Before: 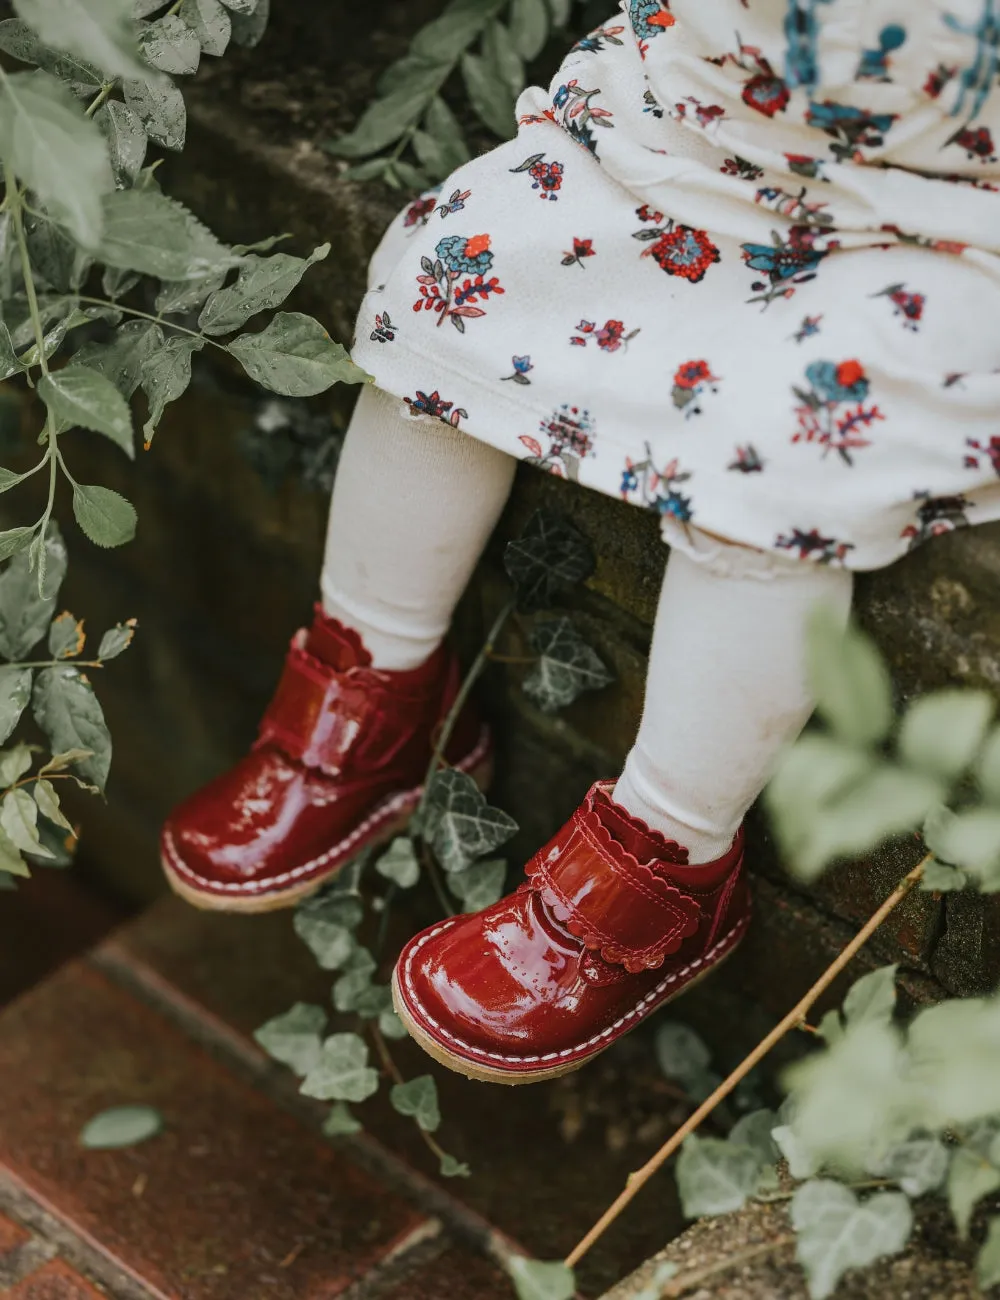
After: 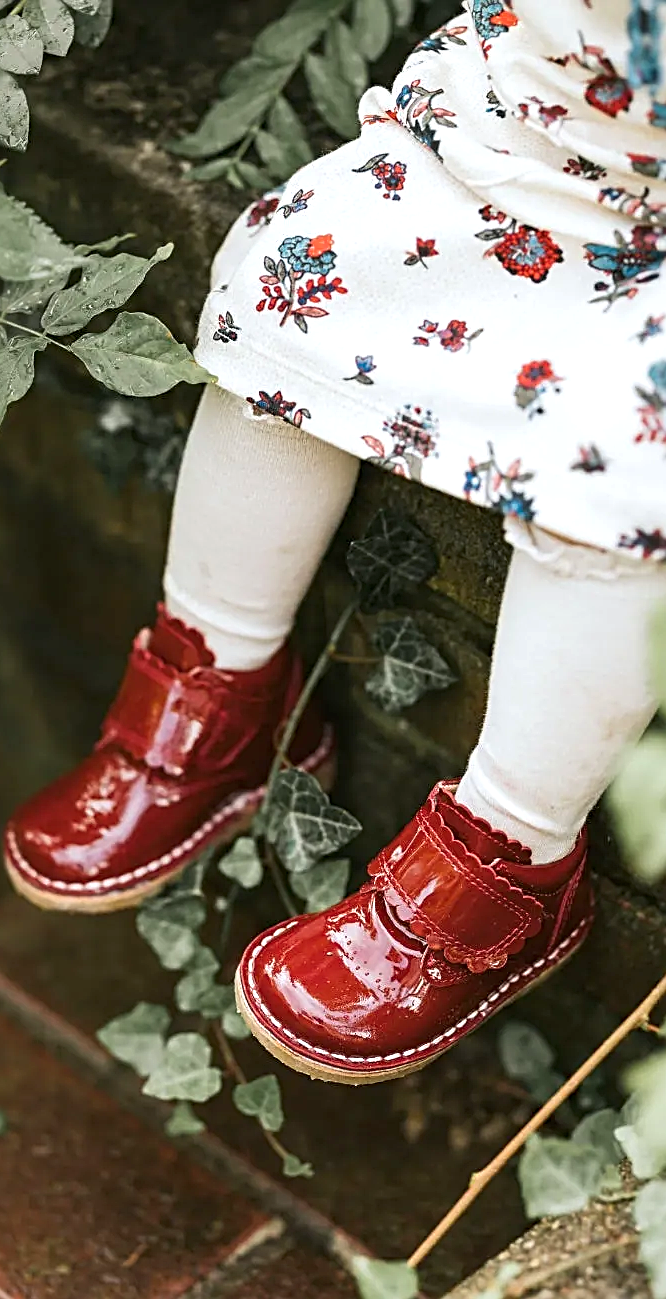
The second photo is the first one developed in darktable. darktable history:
crop and rotate: left 15.754%, right 17.579%
exposure: black level correction 0.001, exposure 0.675 EV, compensate highlight preservation false
sharpen: radius 2.543, amount 0.636
